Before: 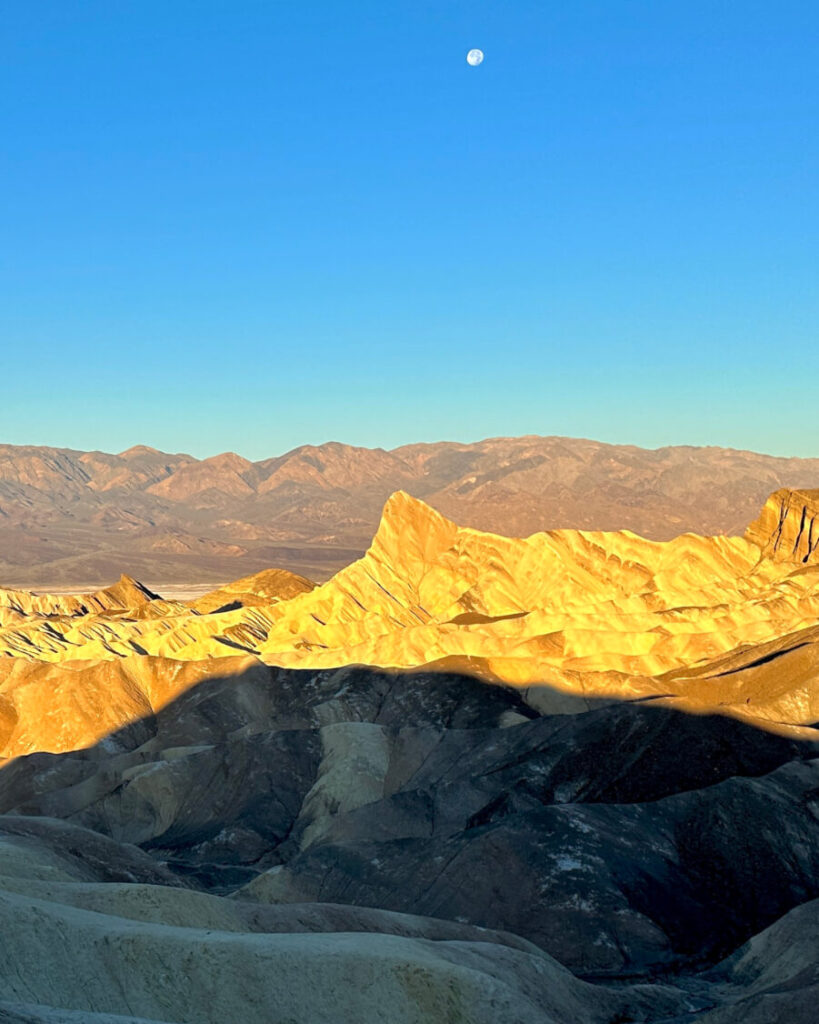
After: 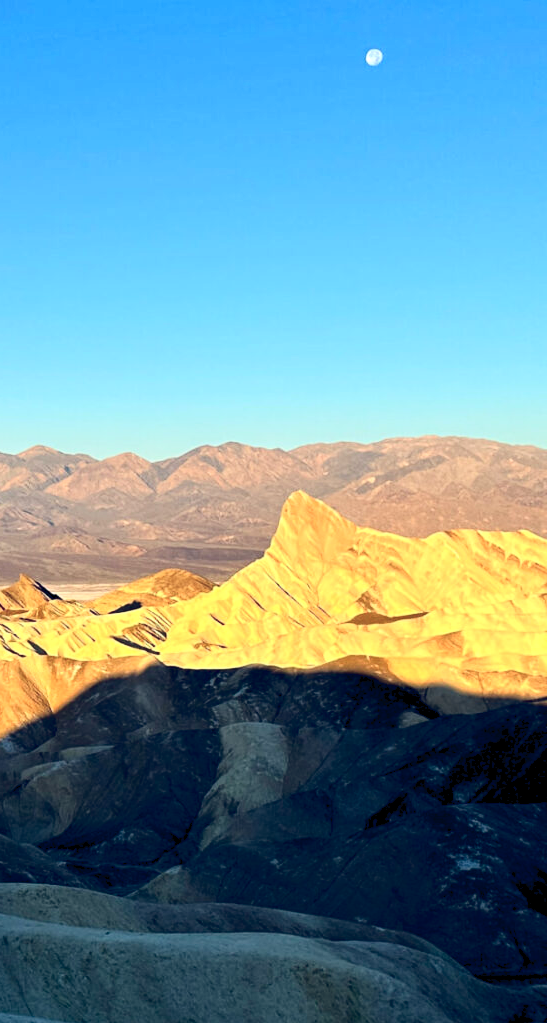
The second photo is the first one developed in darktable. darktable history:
tone curve: curves: ch0 [(0, 0) (0.003, 0.025) (0.011, 0.025) (0.025, 0.025) (0.044, 0.026) (0.069, 0.033) (0.1, 0.053) (0.136, 0.078) (0.177, 0.108) (0.224, 0.153) (0.277, 0.213) (0.335, 0.286) (0.399, 0.372) (0.468, 0.467) (0.543, 0.565) (0.623, 0.675) (0.709, 0.775) (0.801, 0.863) (0.898, 0.936) (1, 1)], color space Lab, independent channels, preserve colors none
crop and rotate: left 12.43%, right 20.734%
color balance rgb: shadows lift › luminance -9.48%, highlights gain › luminance 9.893%, global offset › luminance -0.297%, global offset › chroma 0.308%, global offset › hue 260.96°, perceptual saturation grading › global saturation -1.636%, perceptual saturation grading › highlights -8.306%, perceptual saturation grading › mid-tones 7.907%, perceptual saturation grading › shadows 5.029%, global vibrance 20%
